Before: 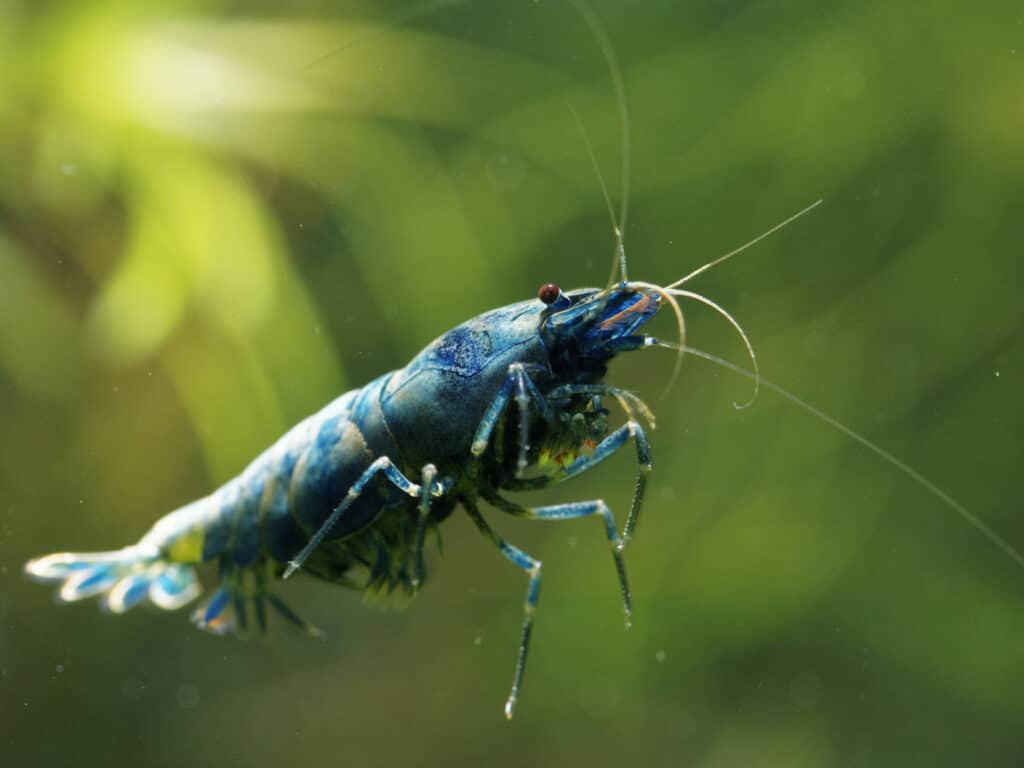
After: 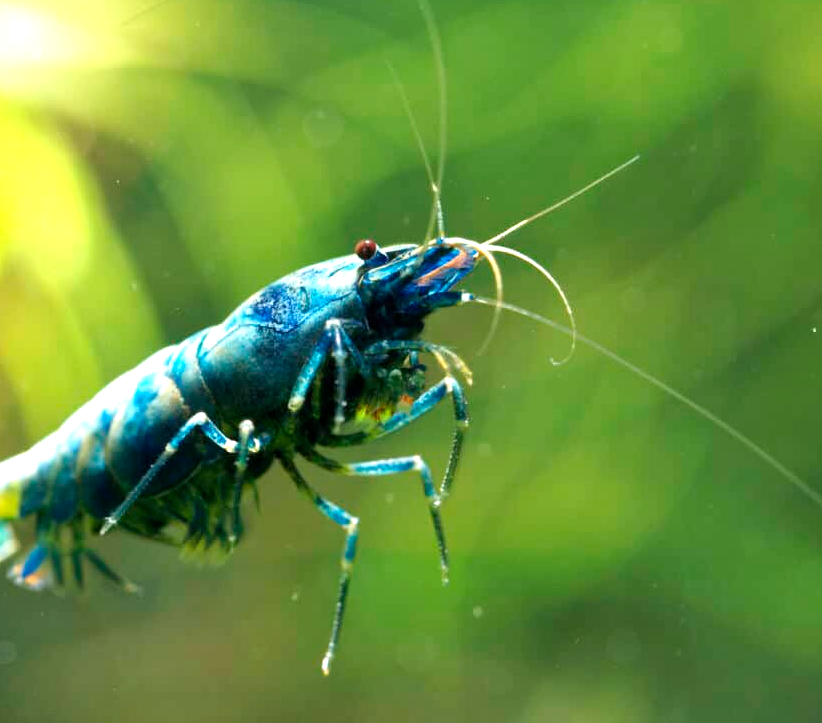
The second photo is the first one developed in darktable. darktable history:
crop and rotate: left 17.959%, top 5.771%, right 1.742%
exposure: exposure 0.999 EV, compensate highlight preservation false
